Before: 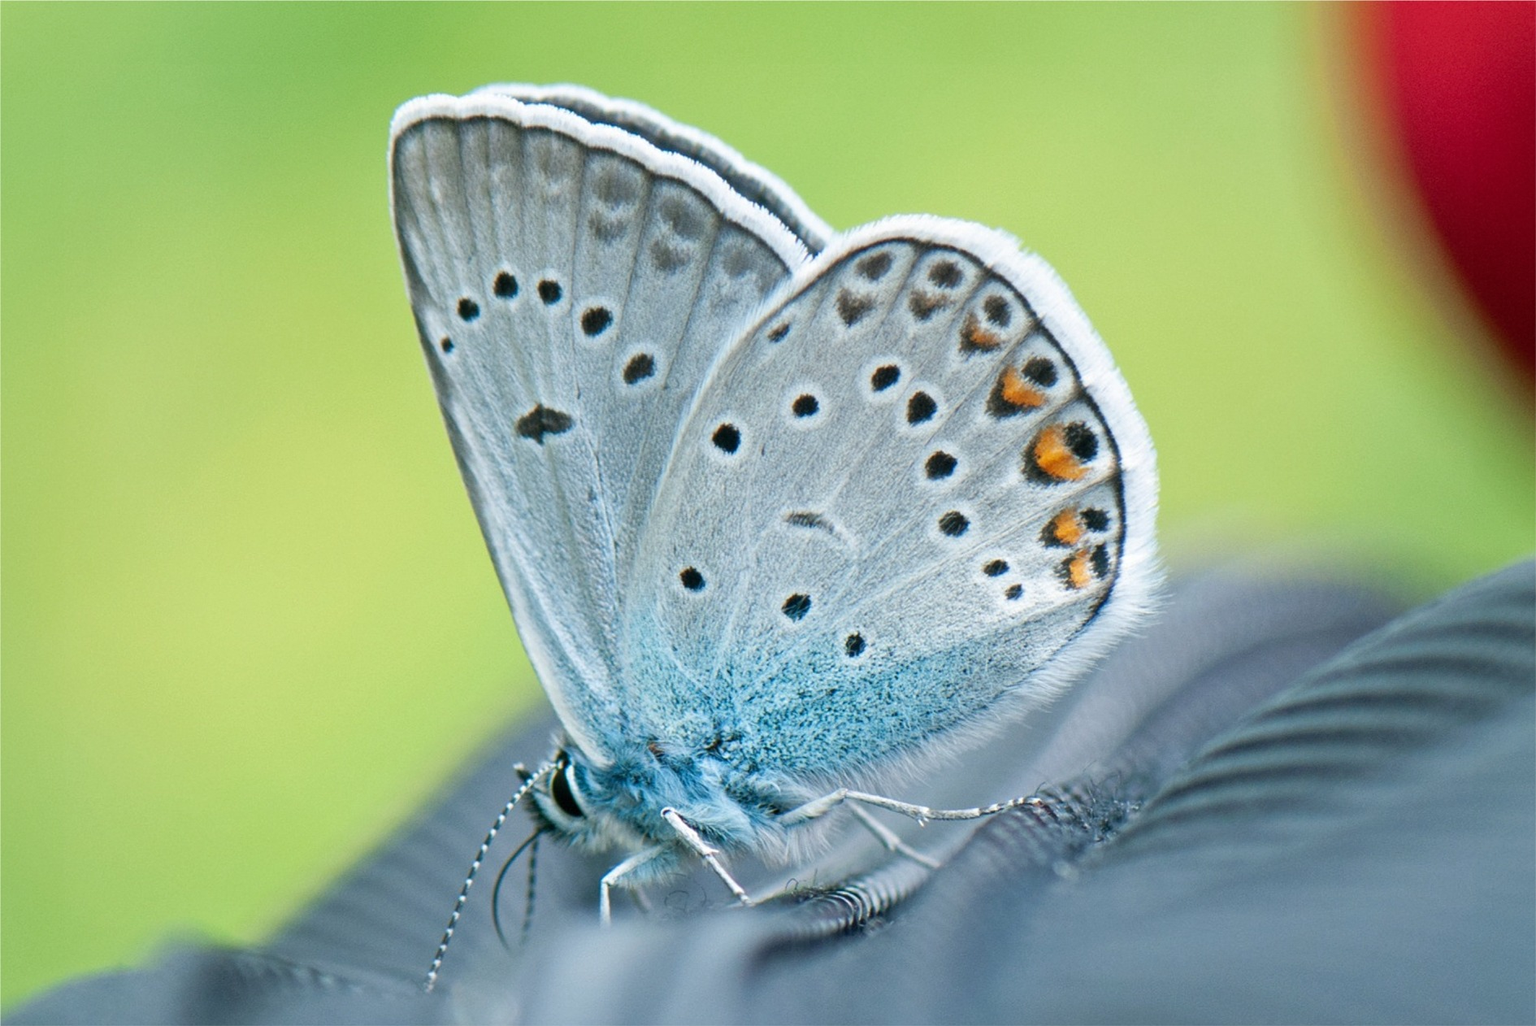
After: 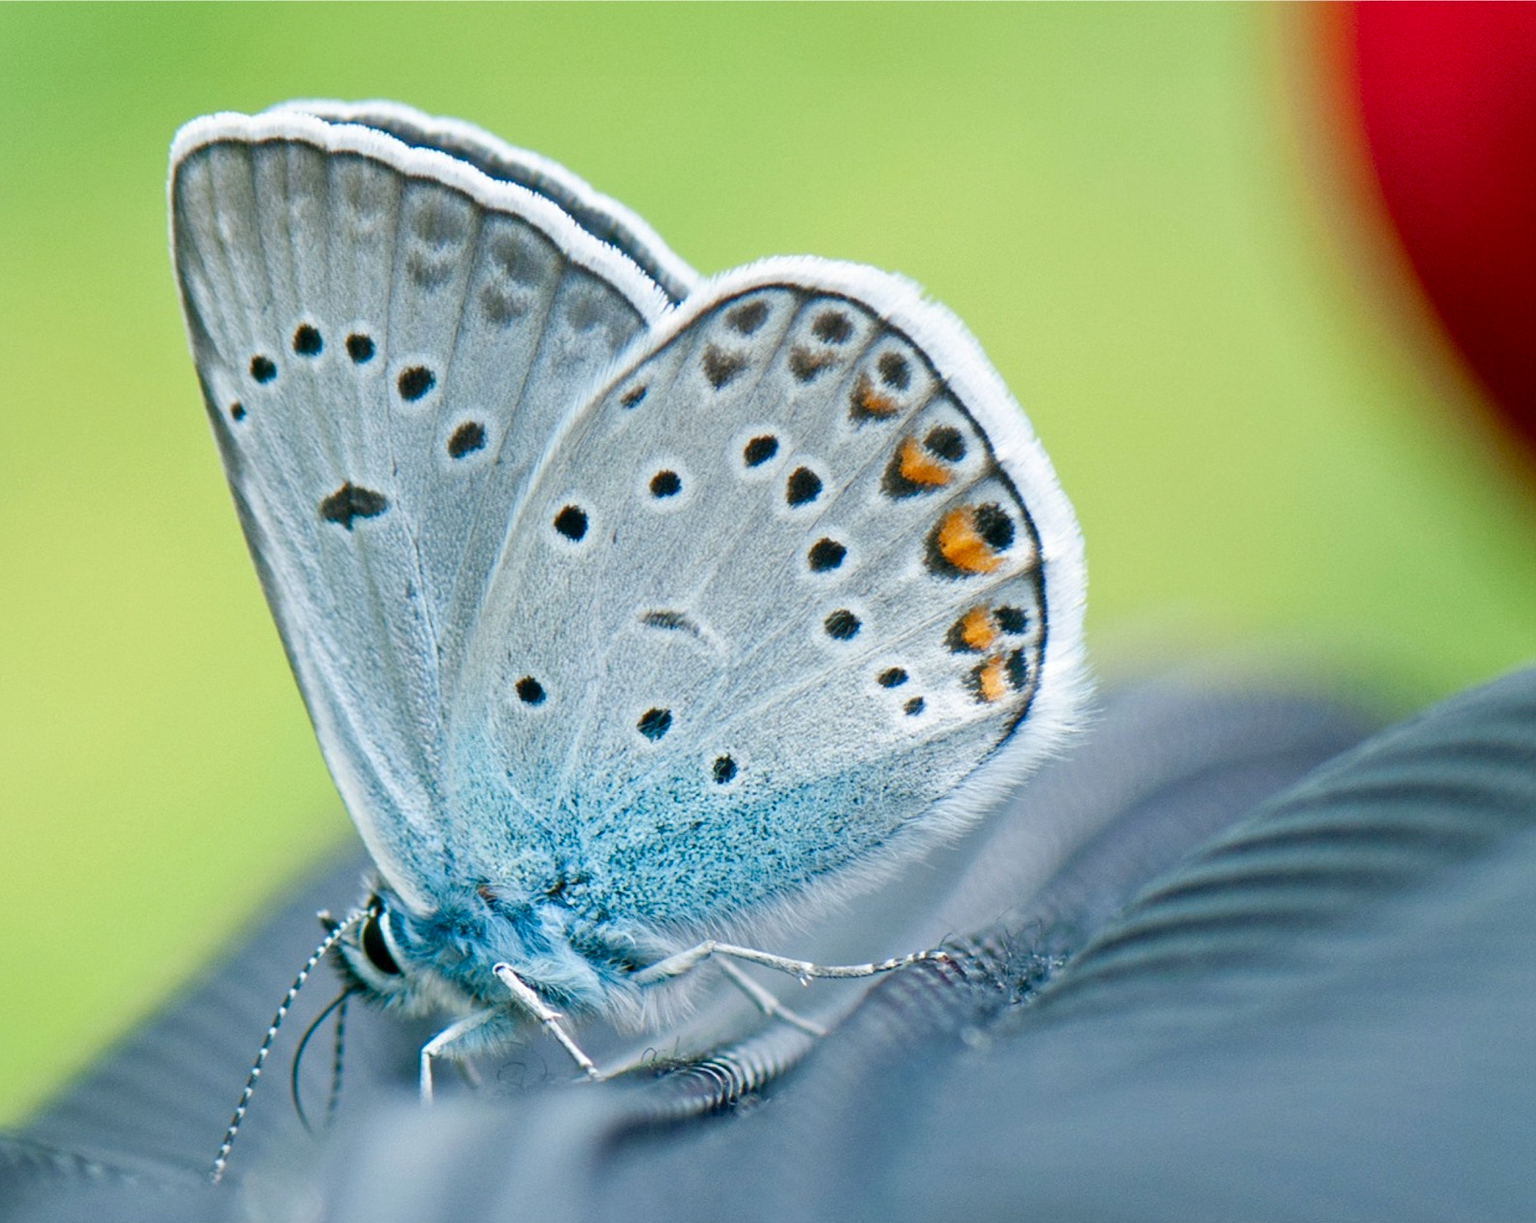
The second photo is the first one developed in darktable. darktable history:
color balance rgb: perceptual saturation grading › global saturation 20%, perceptual saturation grading › highlights -25%, perceptual saturation grading › shadows 25%
crop: left 16.145%
exposure: black level correction 0.001, compensate highlight preservation false
